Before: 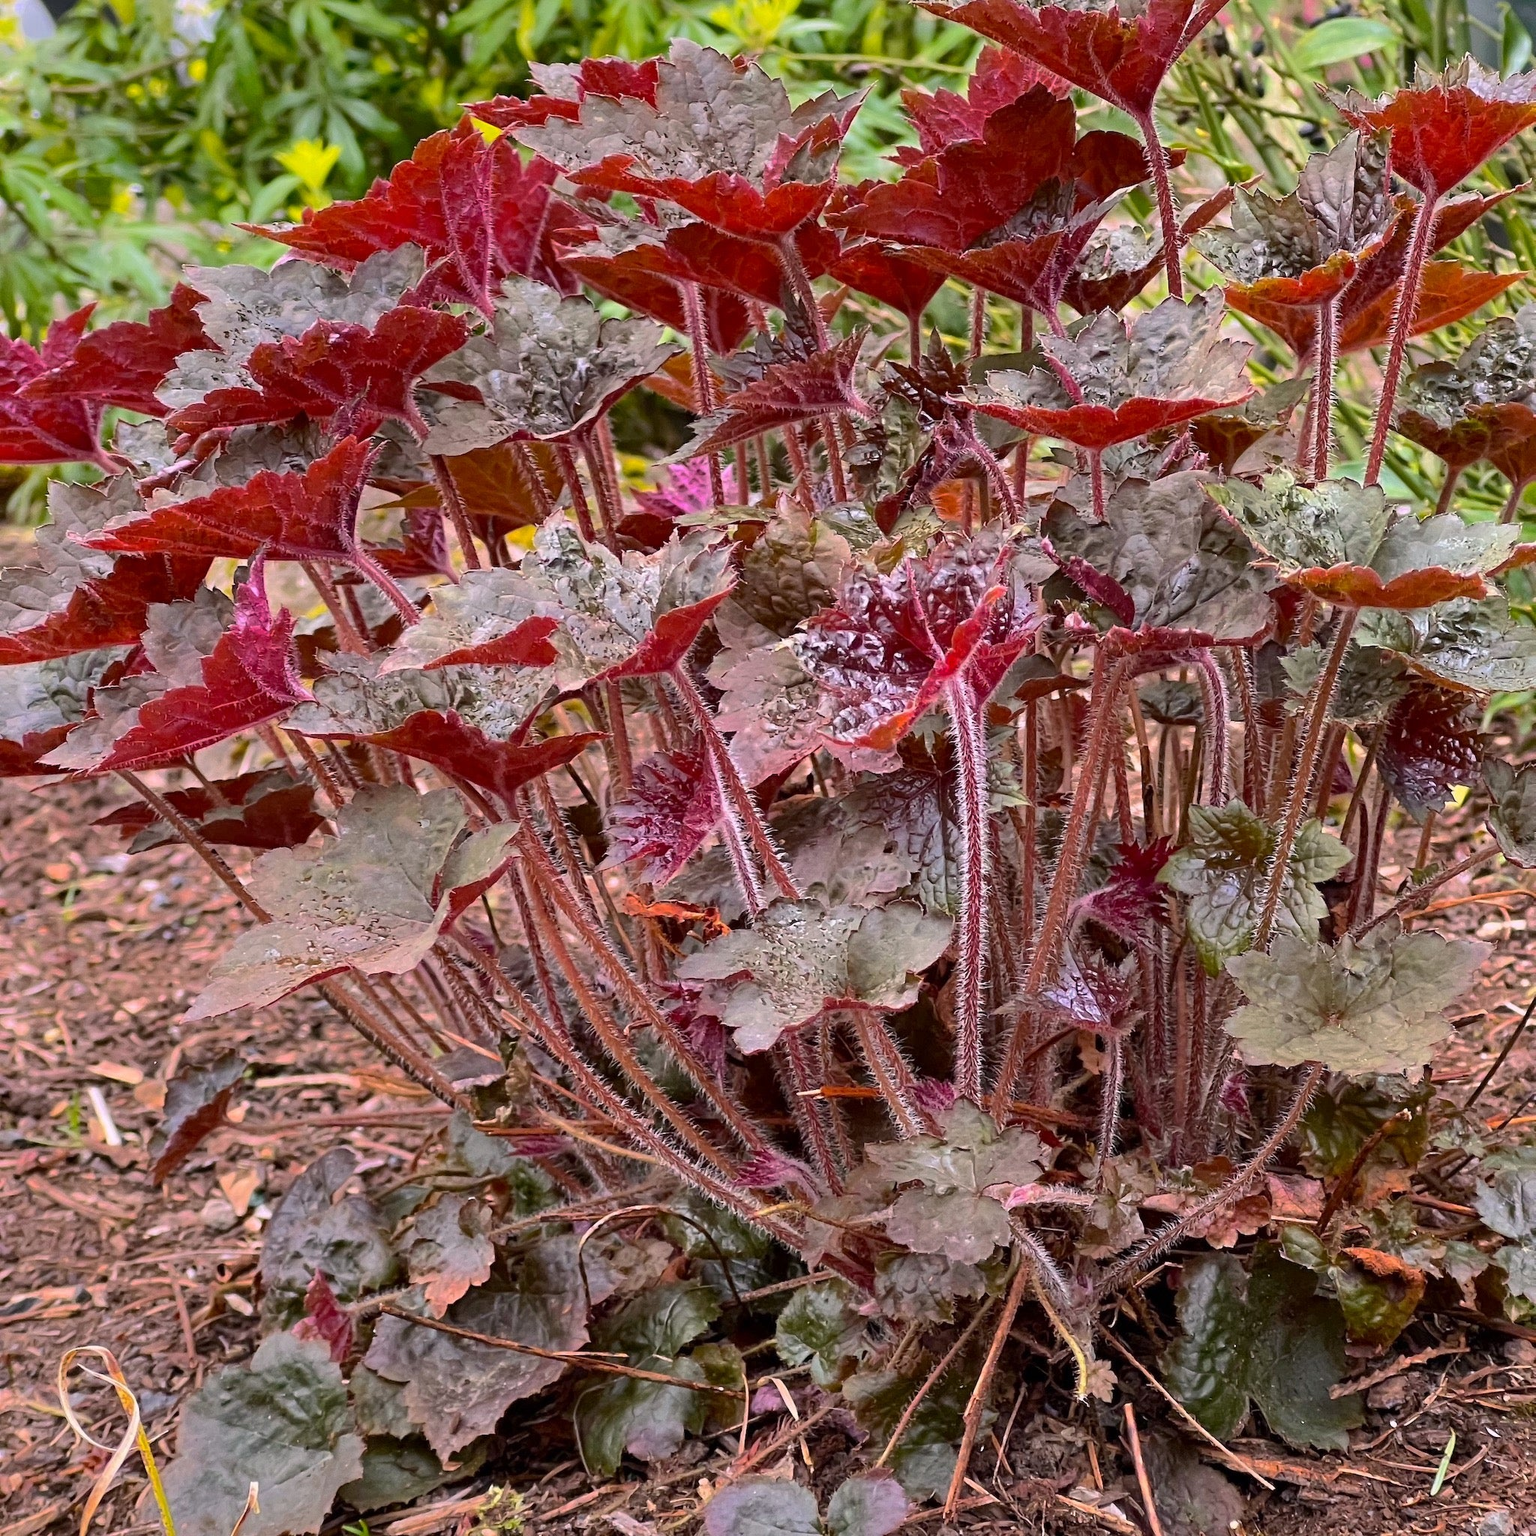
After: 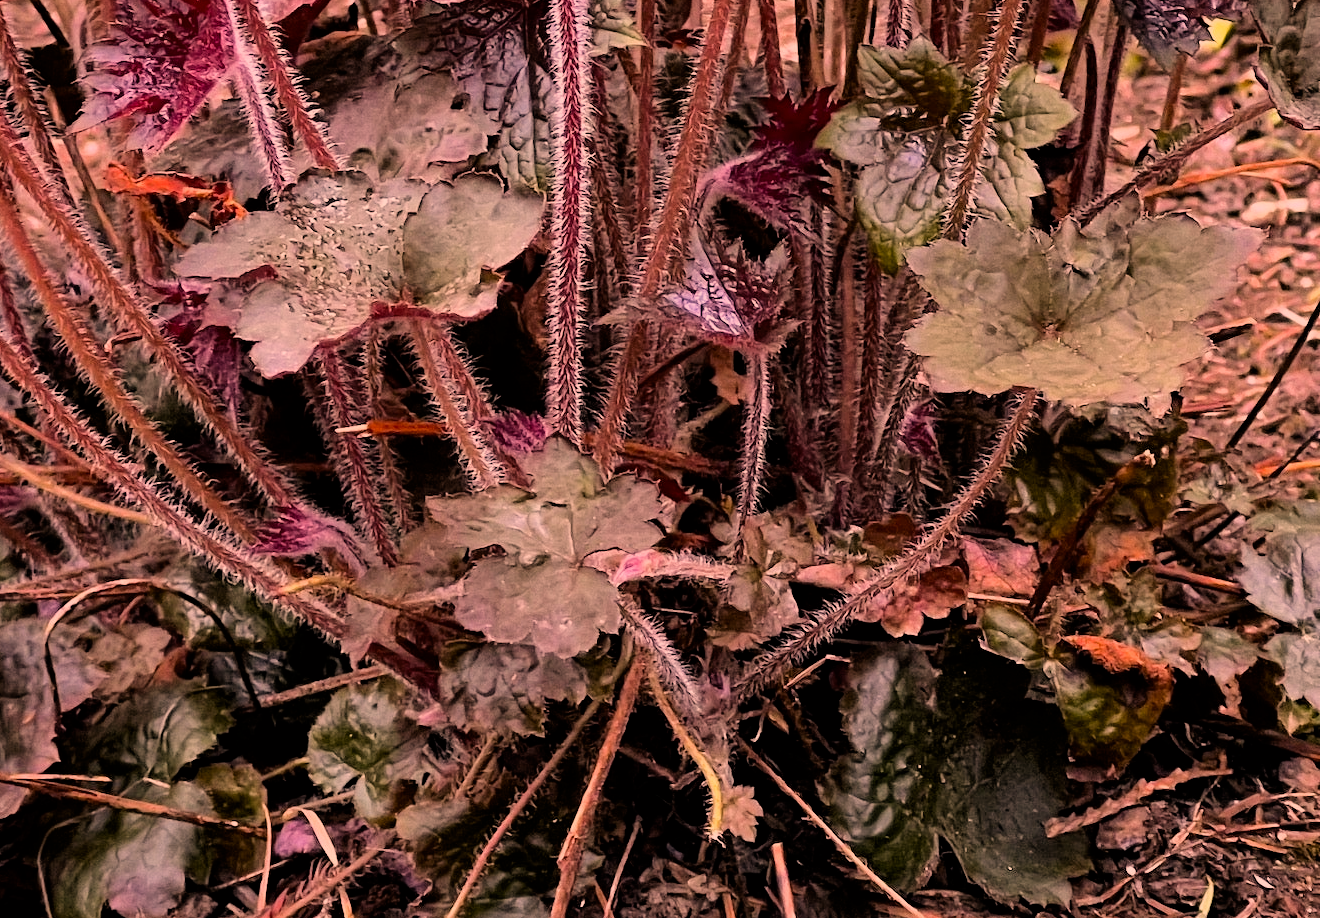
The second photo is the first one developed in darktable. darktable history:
crop and rotate: left 35.509%, top 50.238%, bottom 4.934%
filmic rgb: black relative exposure -5 EV, white relative exposure 3.5 EV, hardness 3.19, contrast 1.2, highlights saturation mix -50%
color correction: highlights a* 21.16, highlights b* 19.61
